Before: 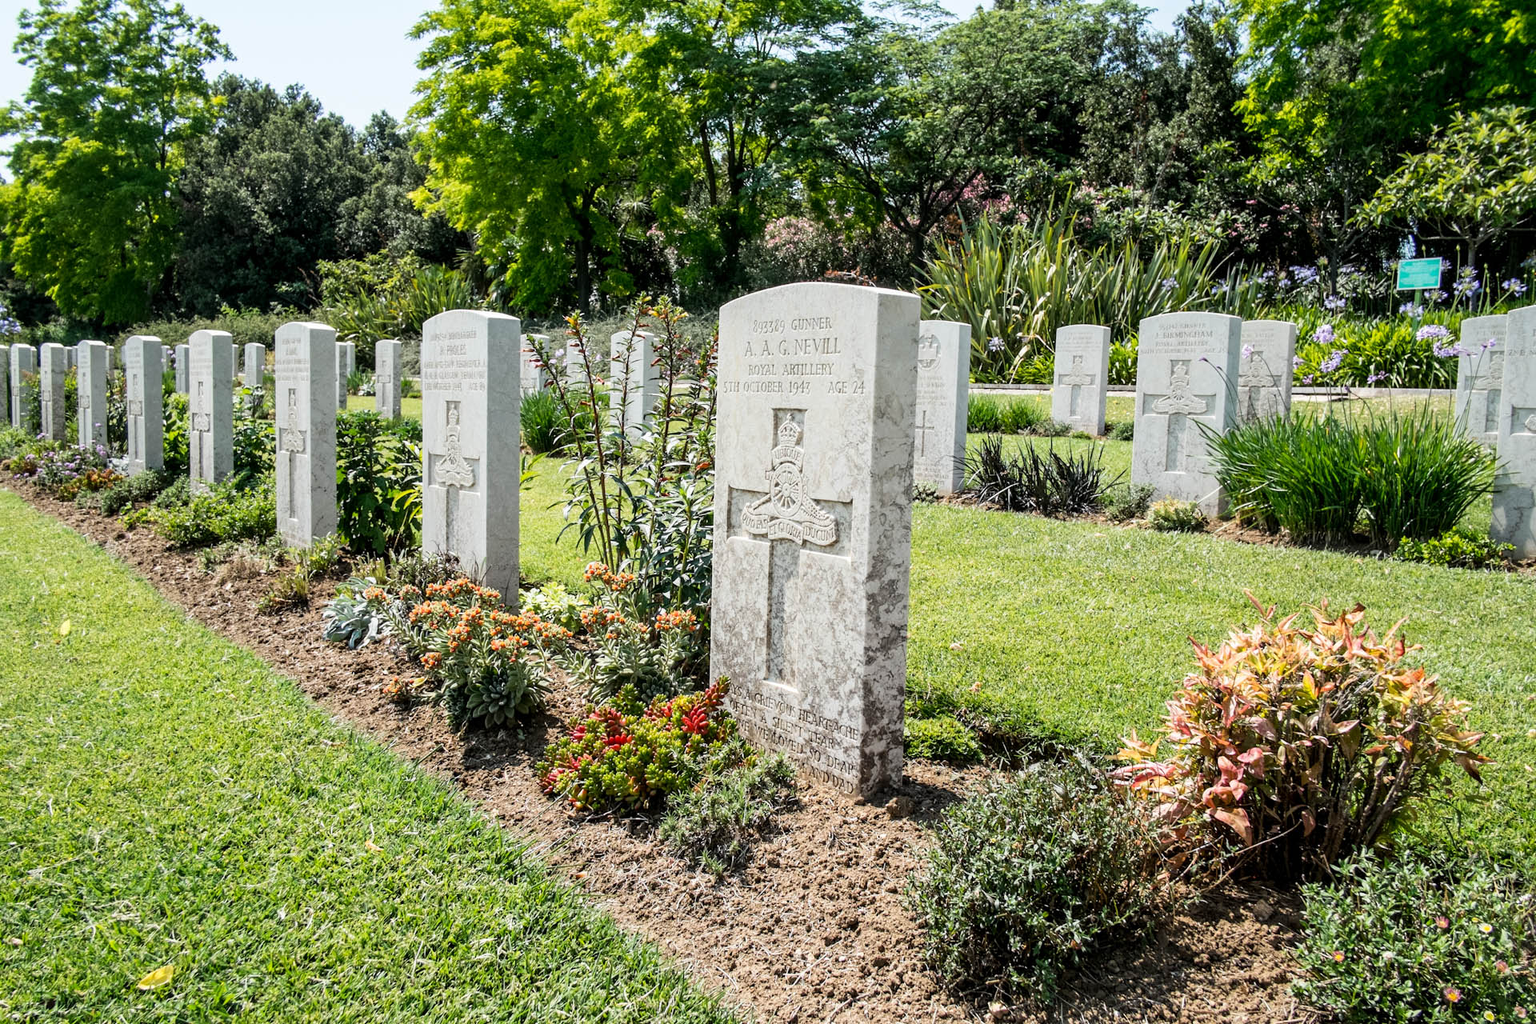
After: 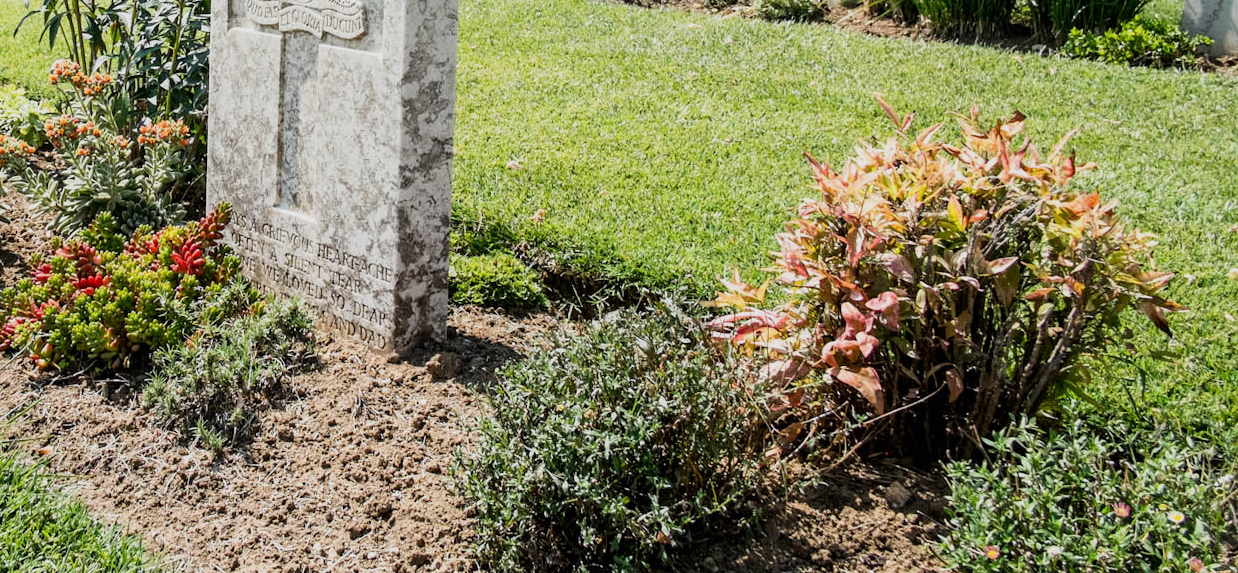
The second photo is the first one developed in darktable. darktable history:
crop and rotate: left 35.509%, top 50.238%, bottom 4.934%
color balance: mode lift, gamma, gain (sRGB)
sigmoid: contrast 1.22, skew 0.65
